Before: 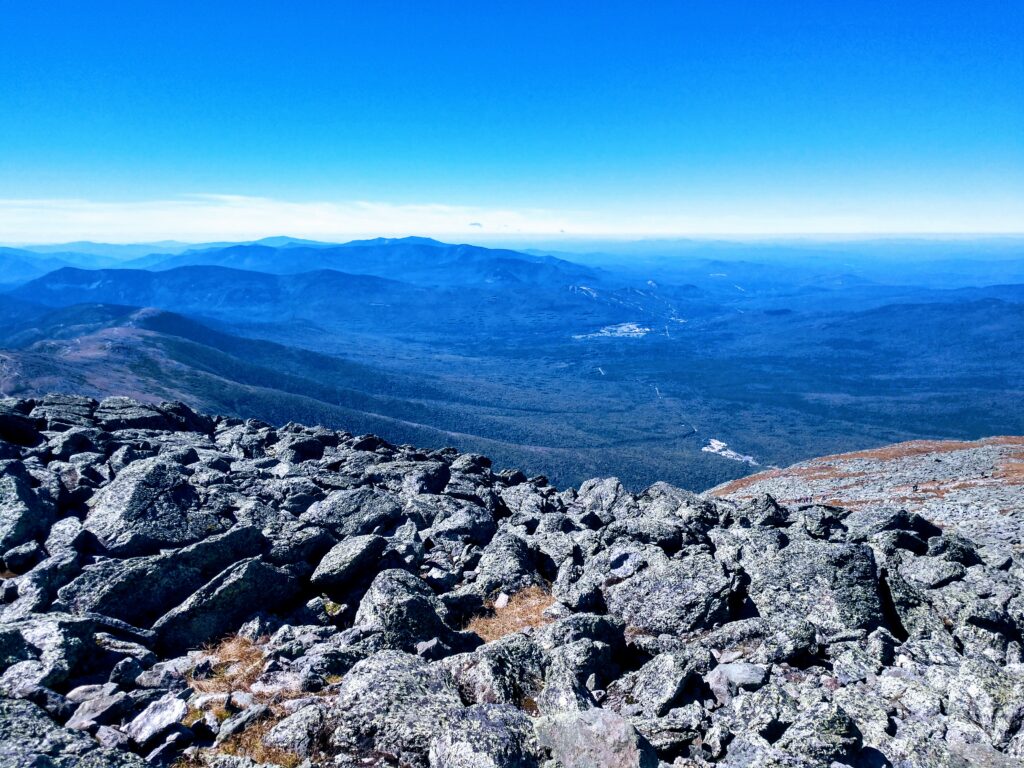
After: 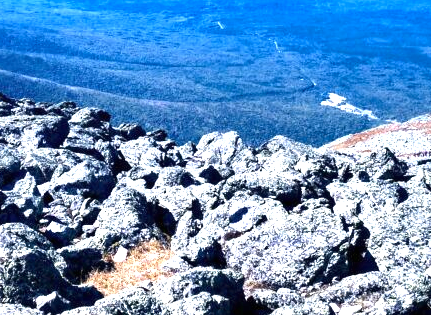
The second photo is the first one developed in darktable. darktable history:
crop: left 37.221%, top 45.169%, right 20.63%, bottom 13.777%
exposure: black level correction 0, exposure 1.3 EV, compensate exposure bias true, compensate highlight preservation false
shadows and highlights: shadows 5, soften with gaussian
